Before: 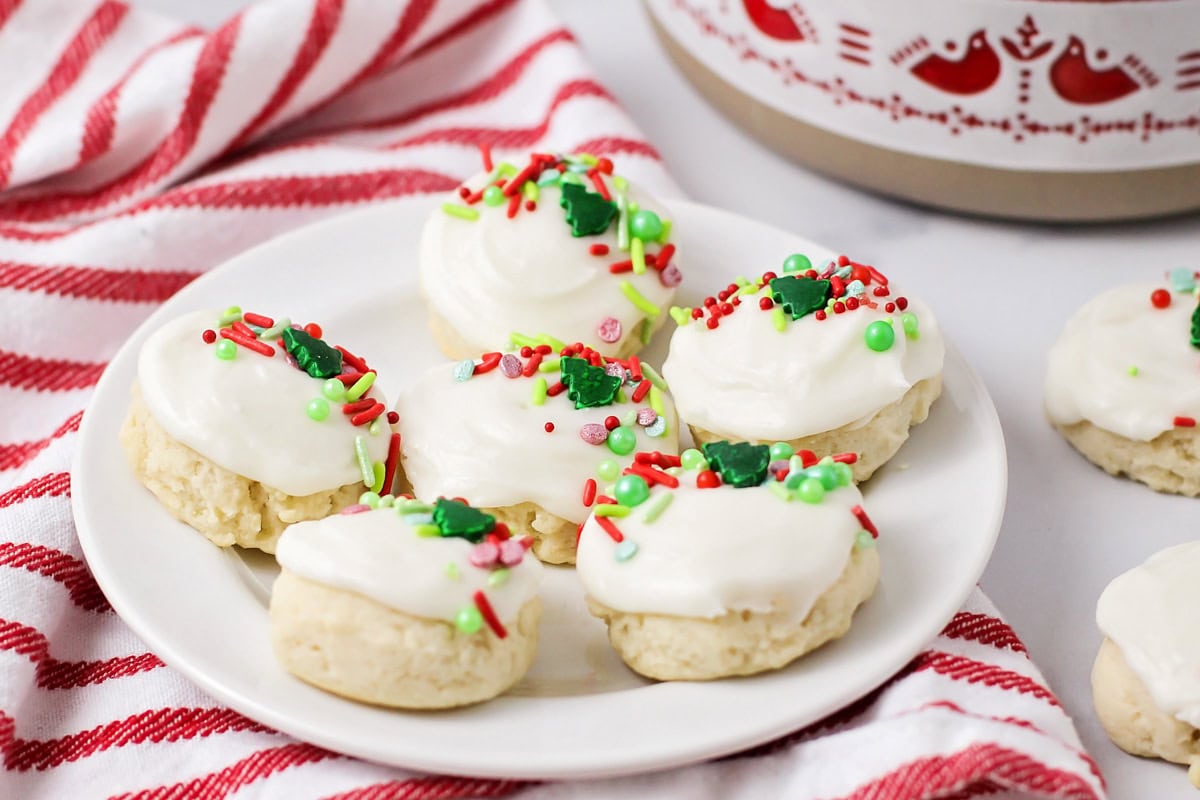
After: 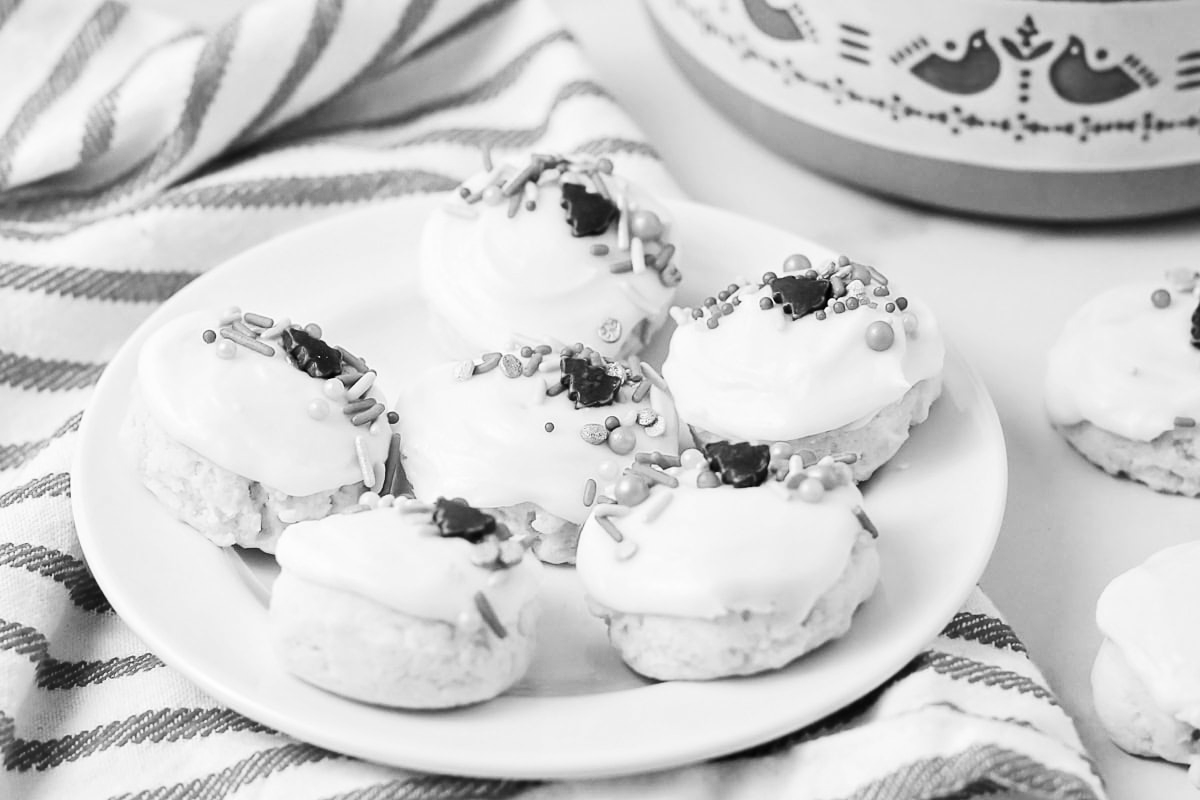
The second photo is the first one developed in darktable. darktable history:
contrast brightness saturation: contrast 0.22
color calibration: output gray [0.714, 0.278, 0, 0], illuminant same as pipeline (D50), adaptation none (bypass)
